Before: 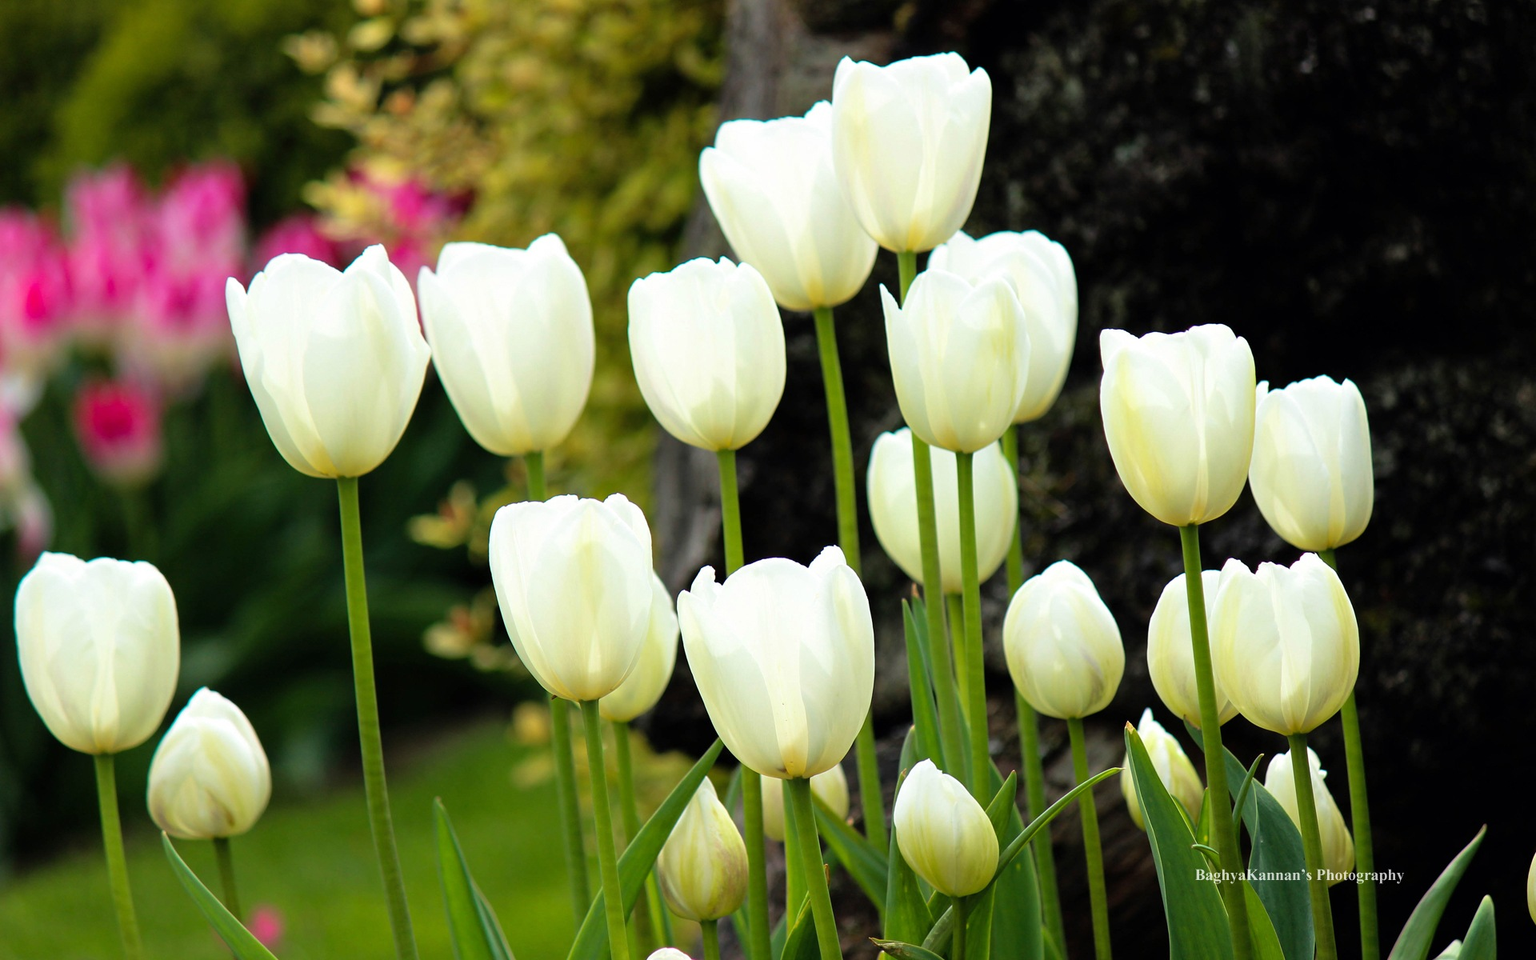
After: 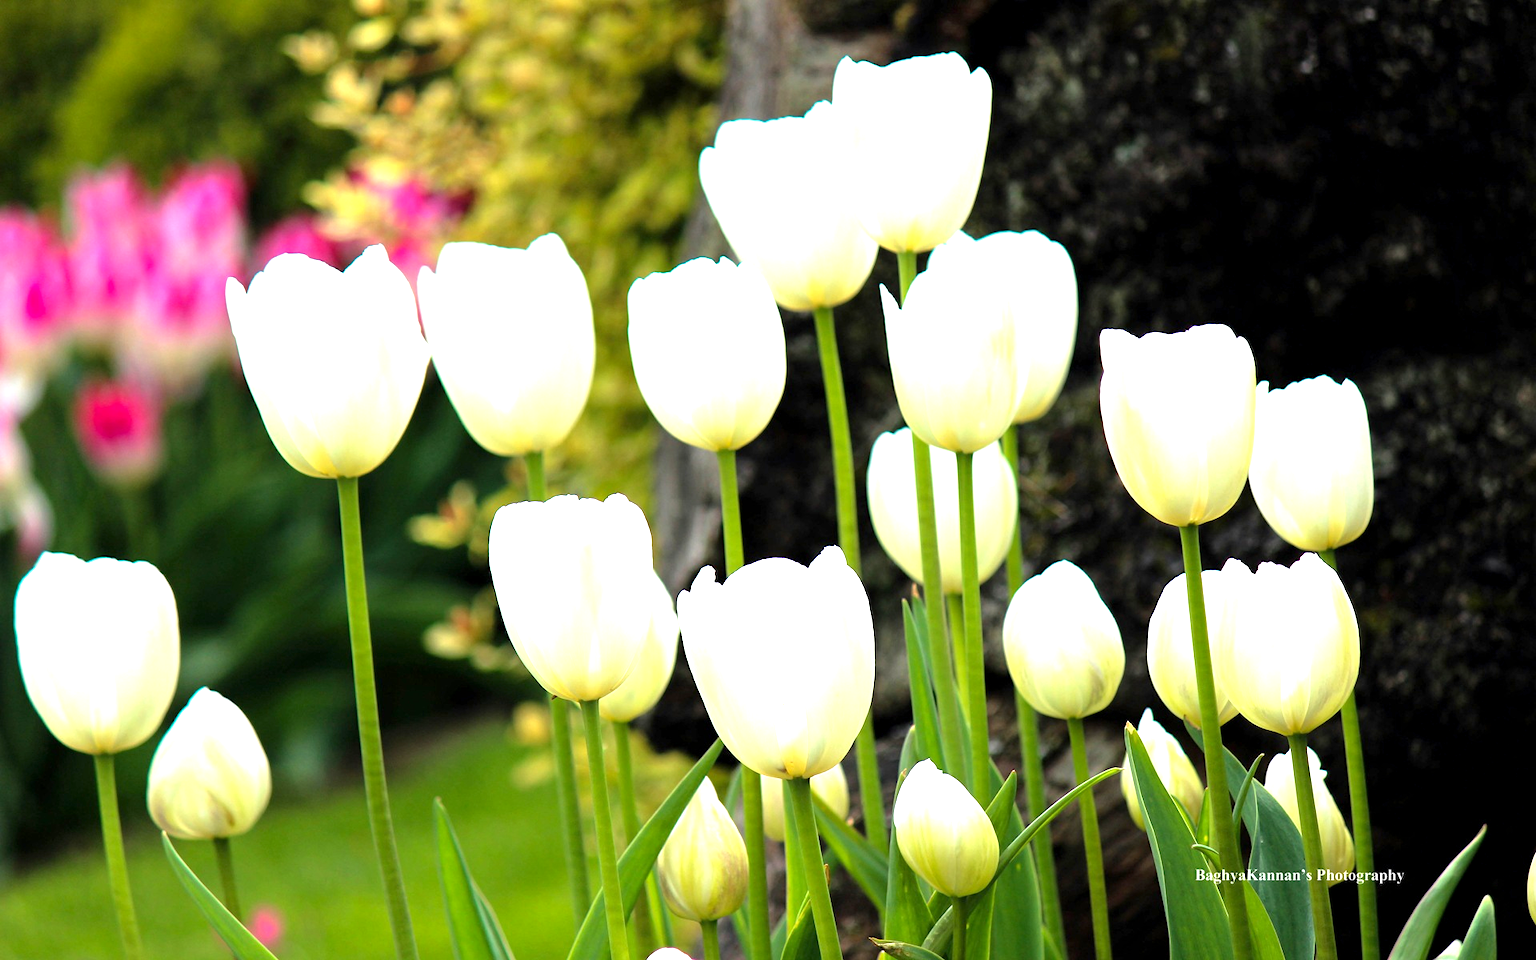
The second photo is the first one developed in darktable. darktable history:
exposure: black level correction 0.001, exposure 1.05 EV, compensate exposure bias true, compensate highlight preservation false
